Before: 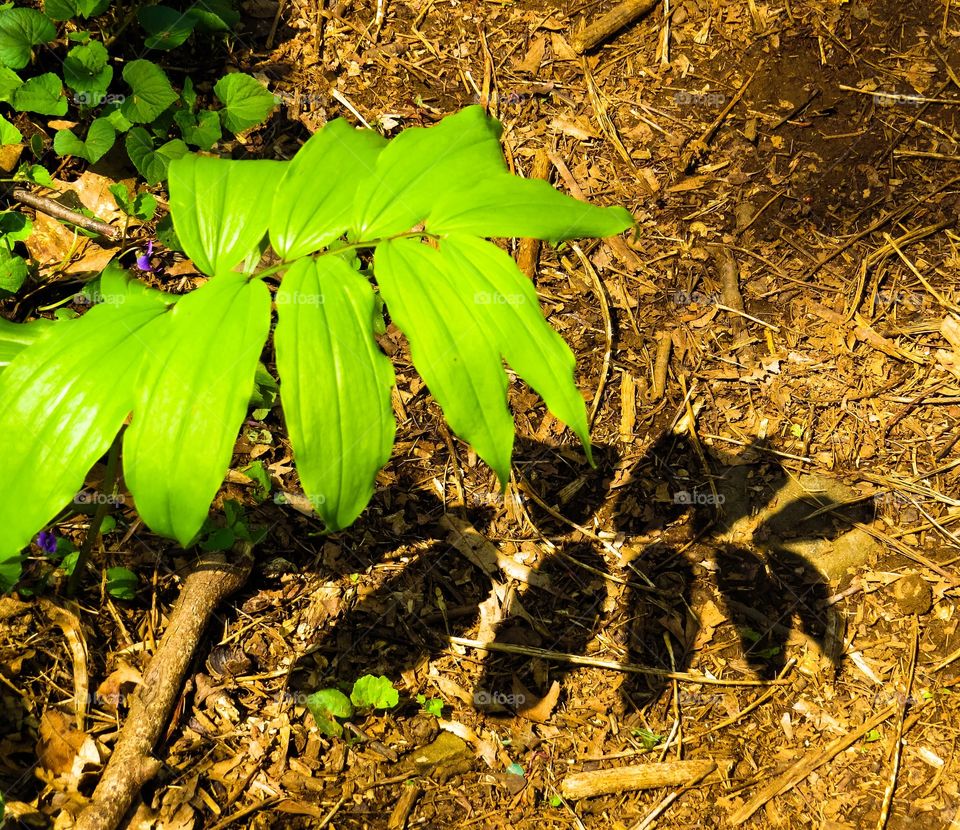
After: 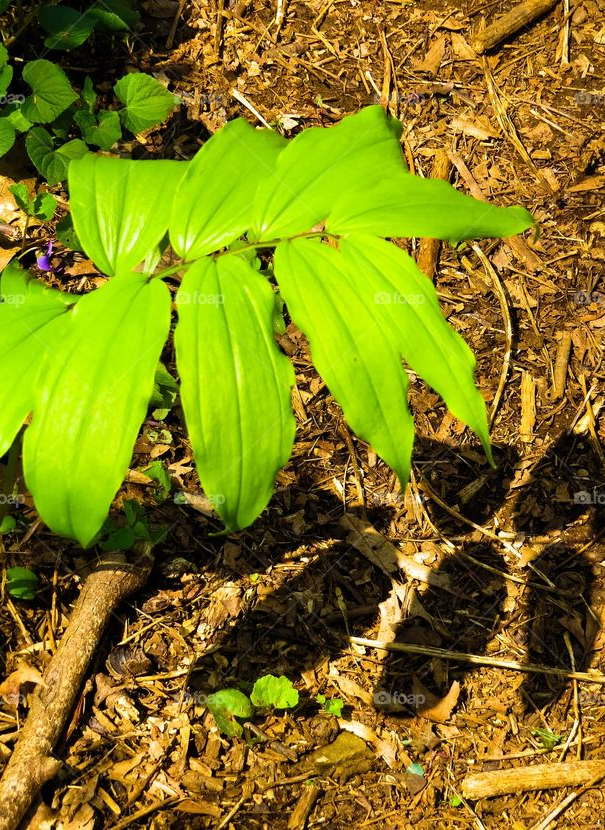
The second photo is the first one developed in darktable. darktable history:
crop: left 10.428%, right 26.507%
